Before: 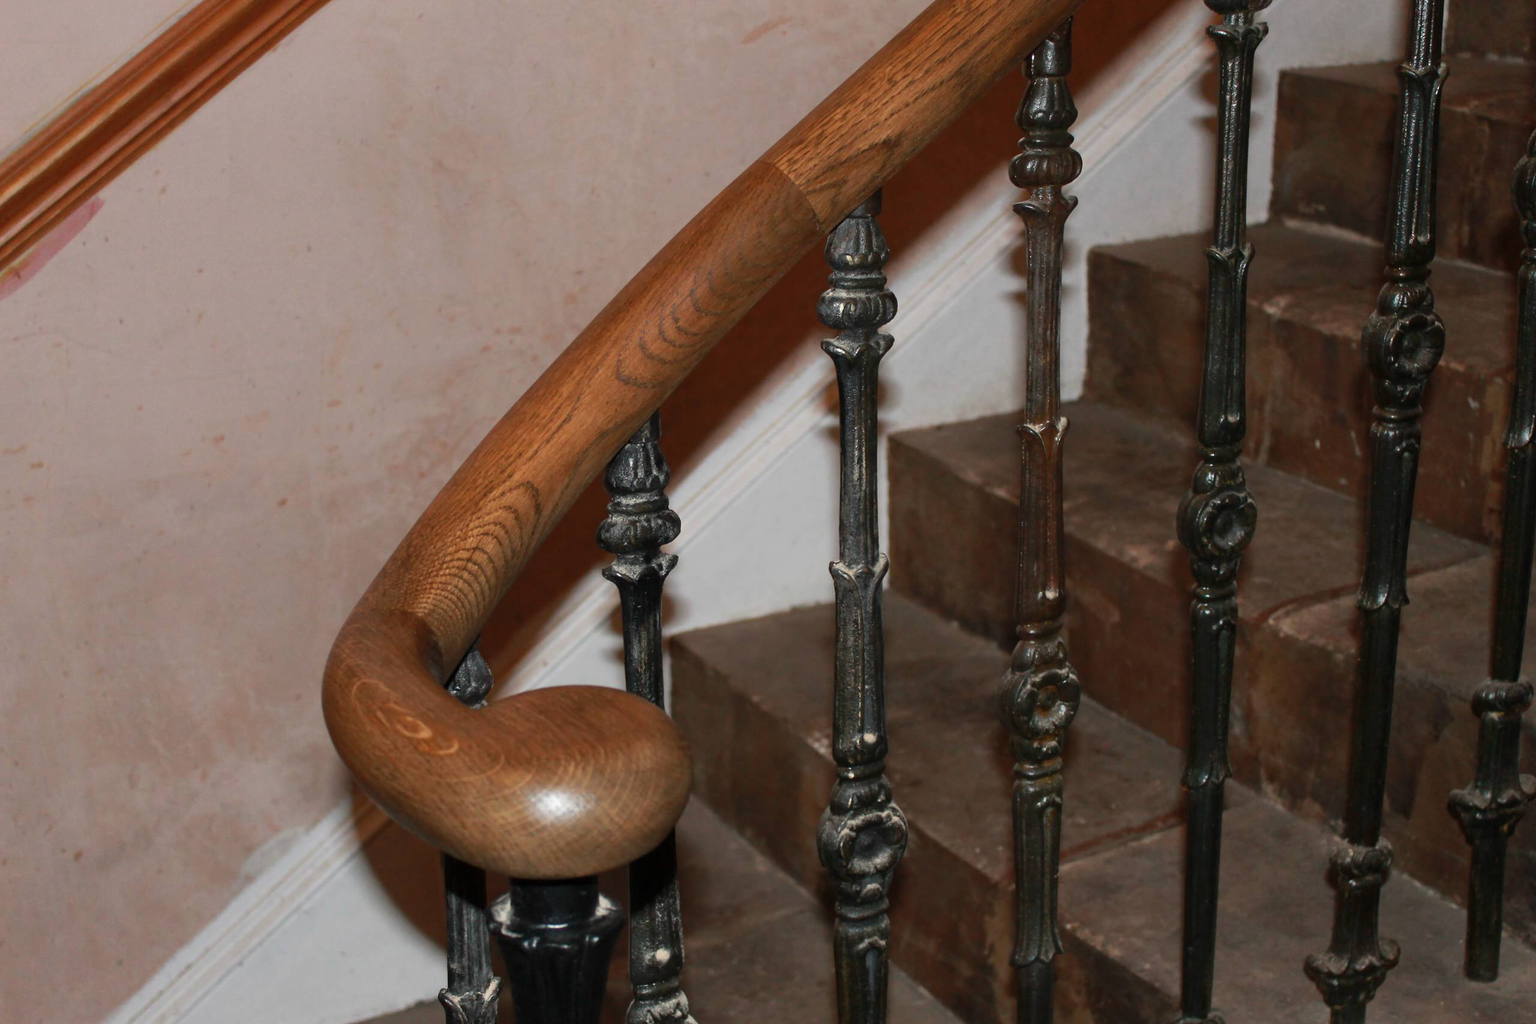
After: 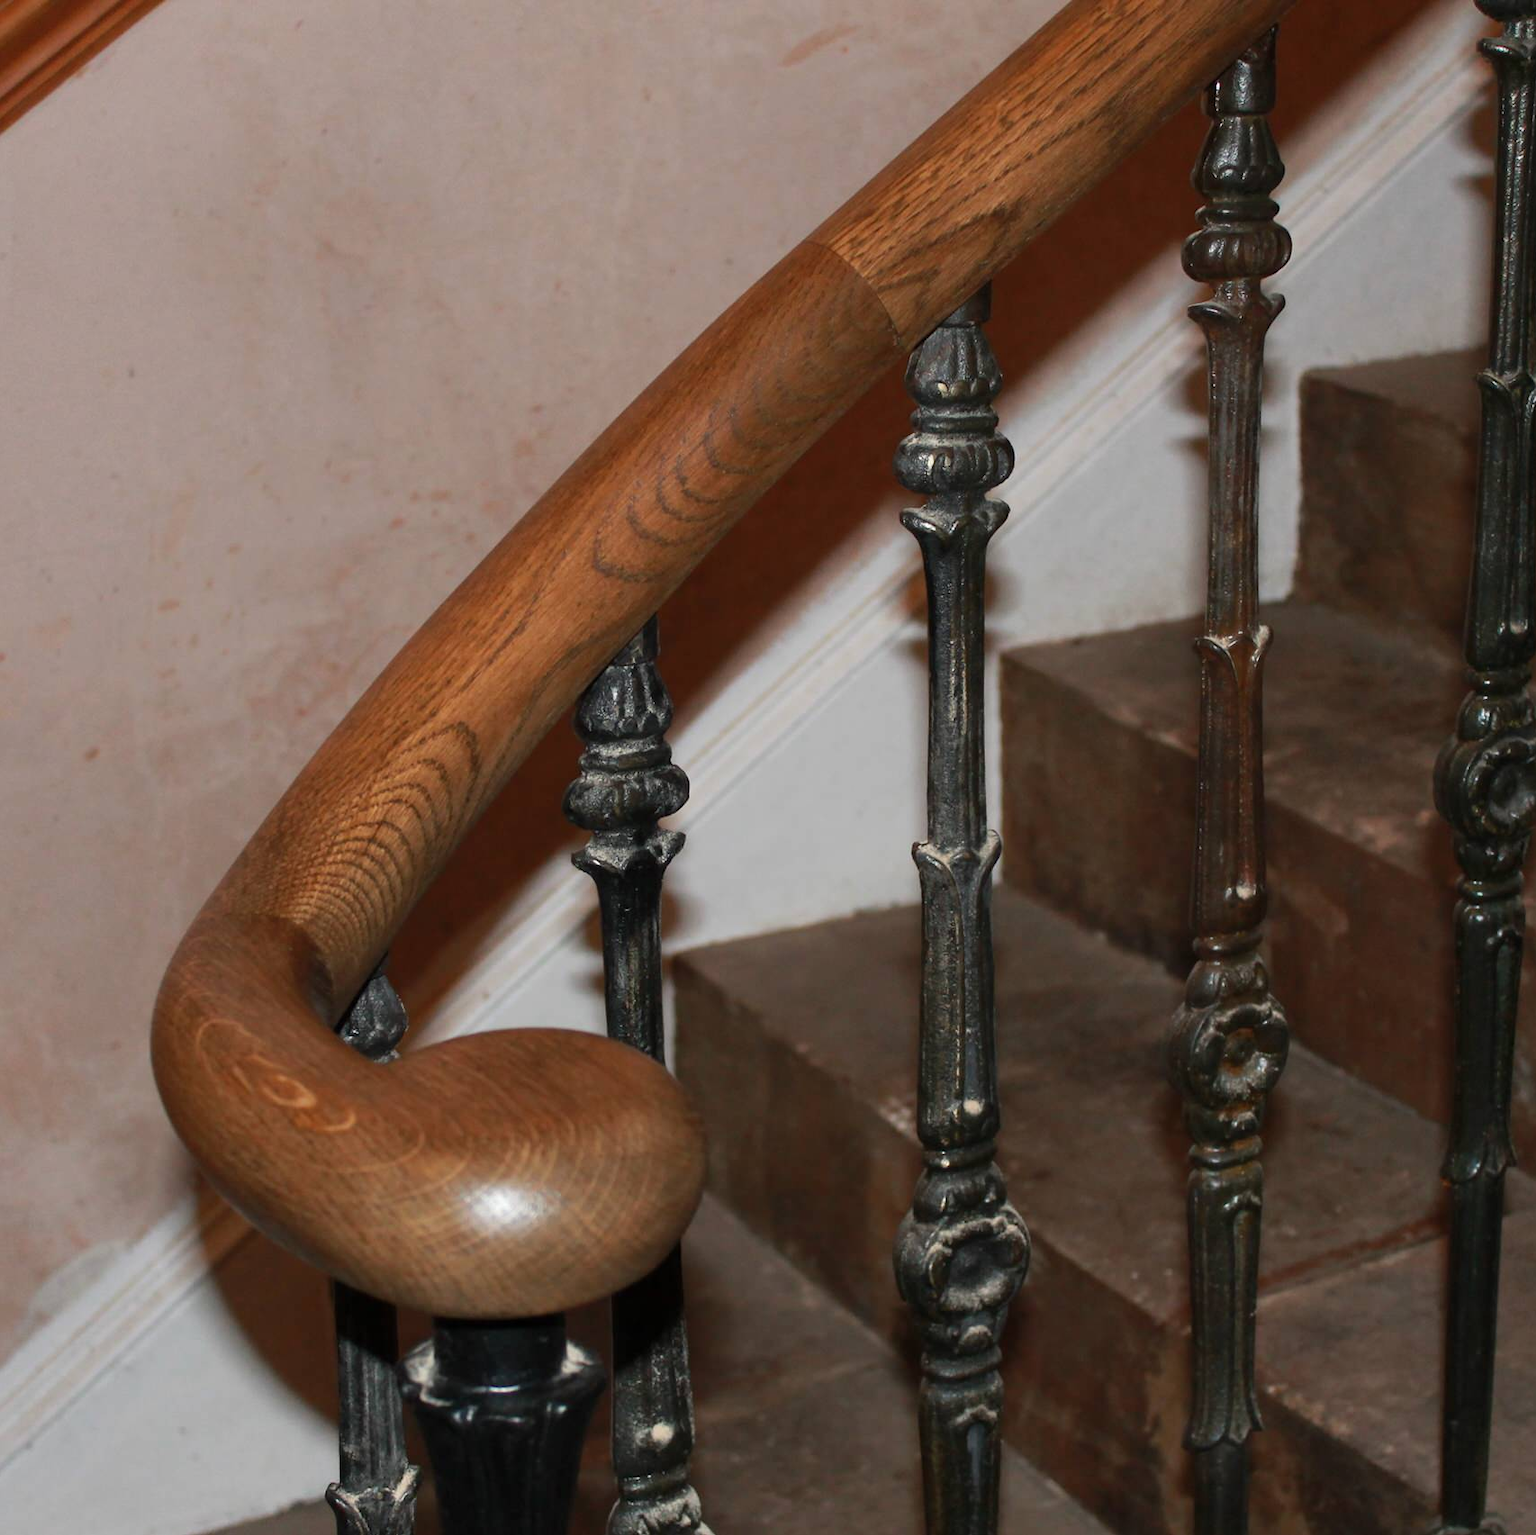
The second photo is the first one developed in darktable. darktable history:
crop and rotate: left 14.435%, right 18.921%
